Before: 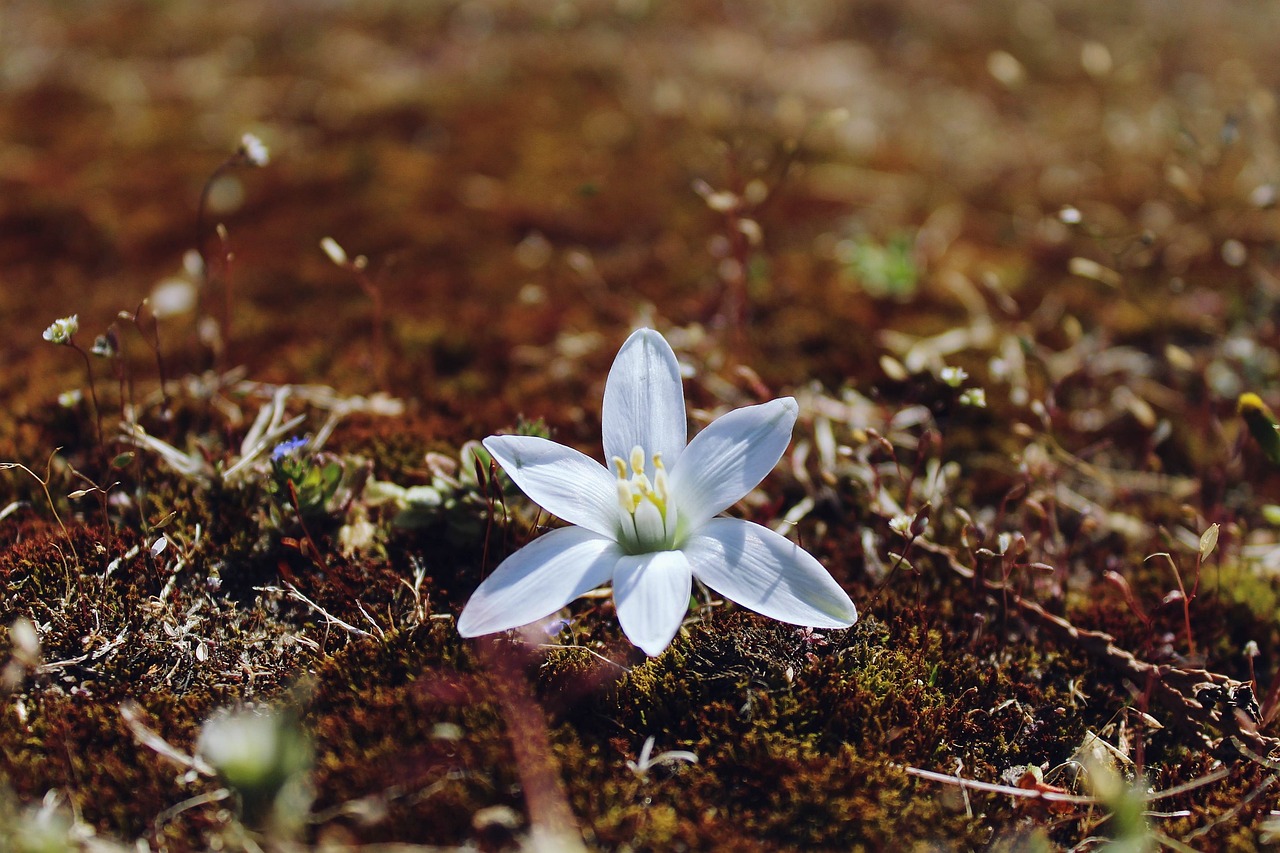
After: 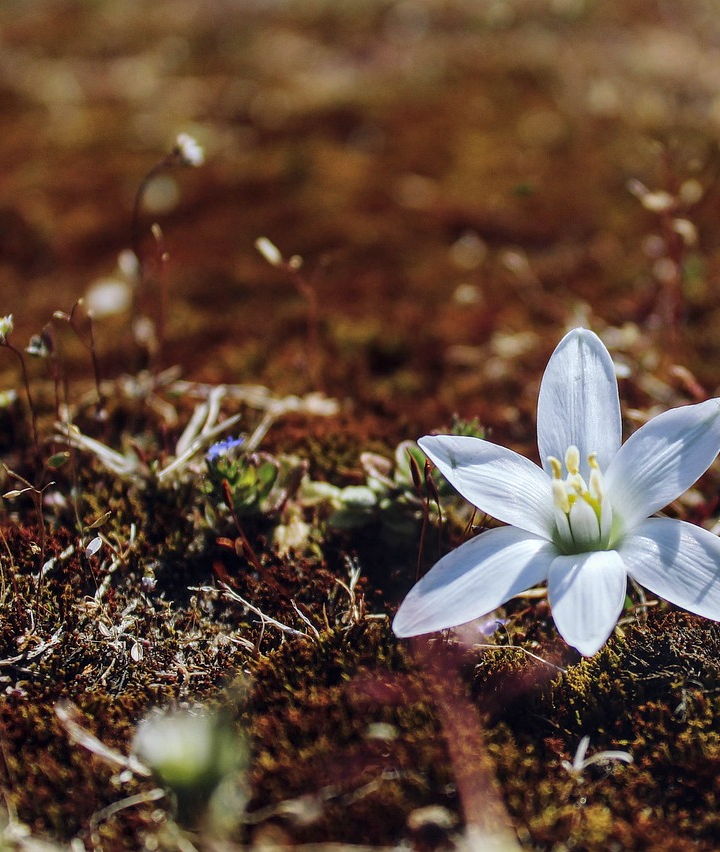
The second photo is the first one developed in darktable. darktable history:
local contrast: on, module defaults
crop: left 5.114%, right 38.589%
